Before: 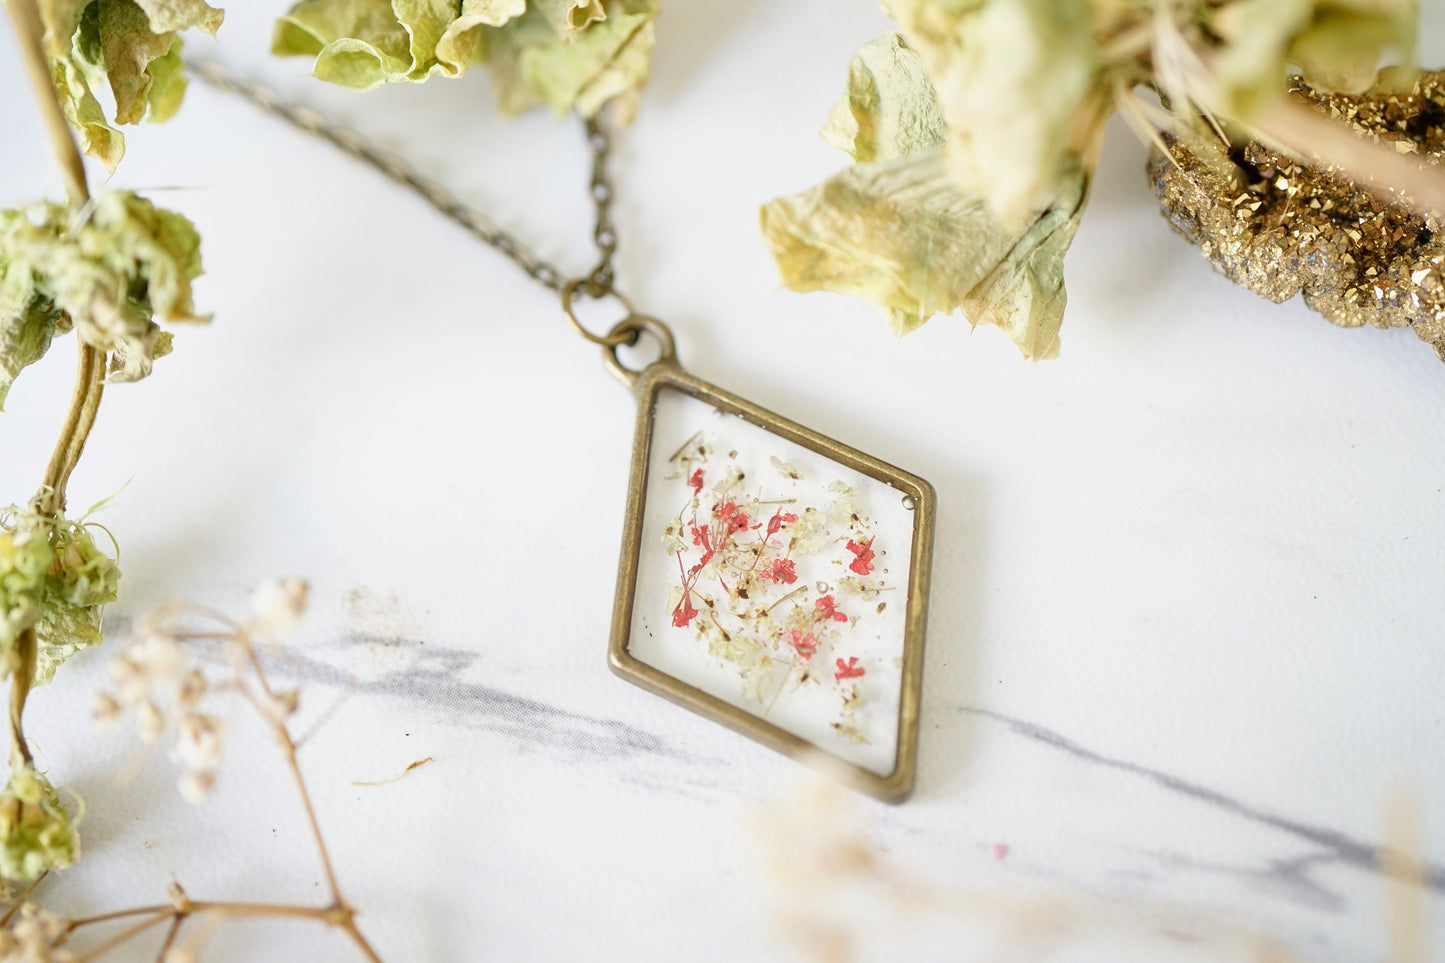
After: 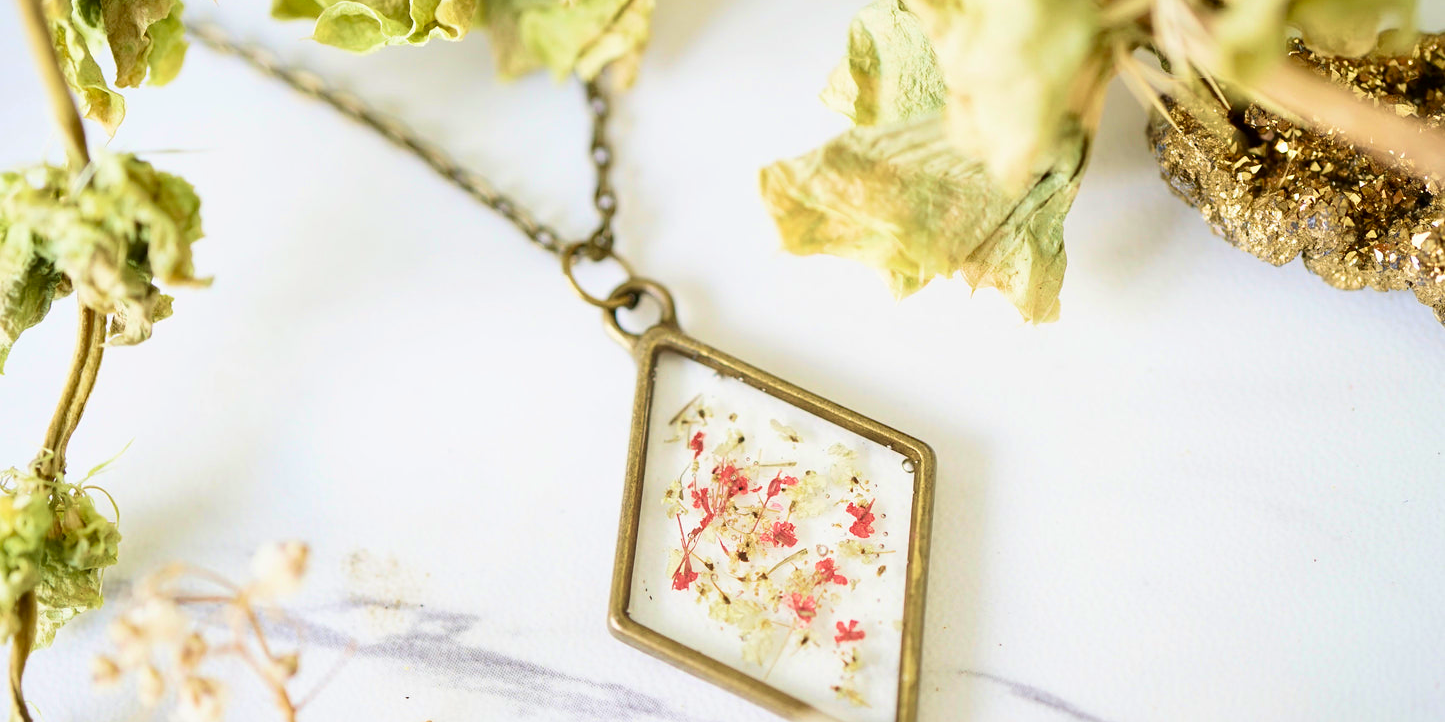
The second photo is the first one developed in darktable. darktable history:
crop: top 3.857%, bottom 21.132%
velvia: strength 45%
contrast brightness saturation: contrast 0.15, brightness -0.01, saturation 0.1
